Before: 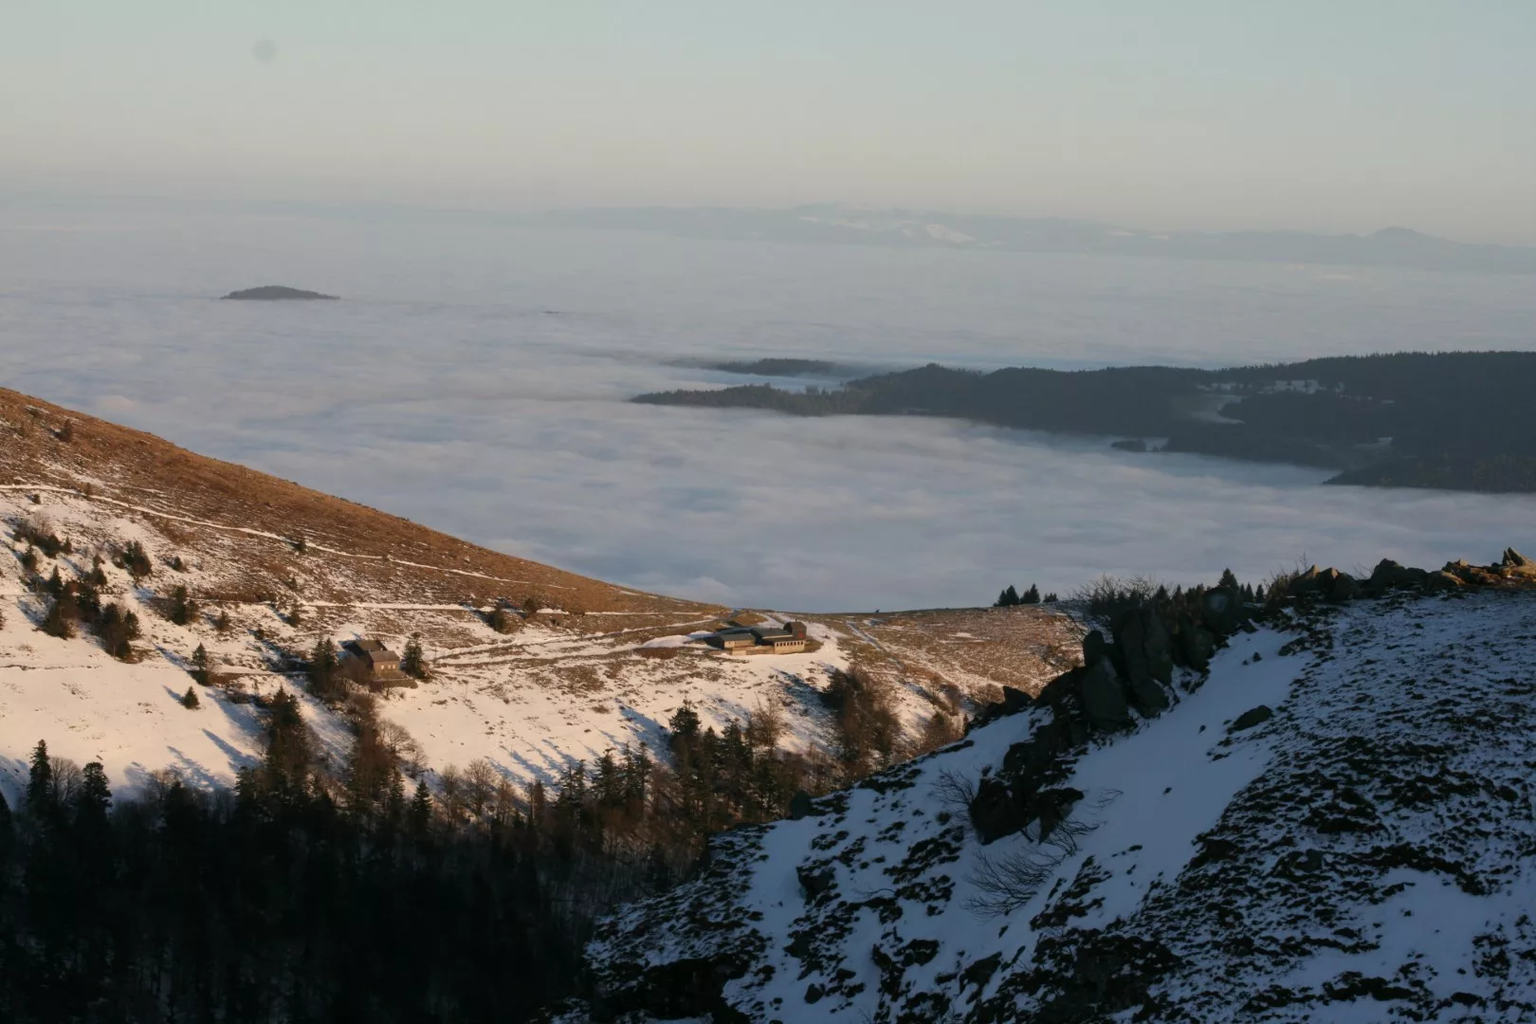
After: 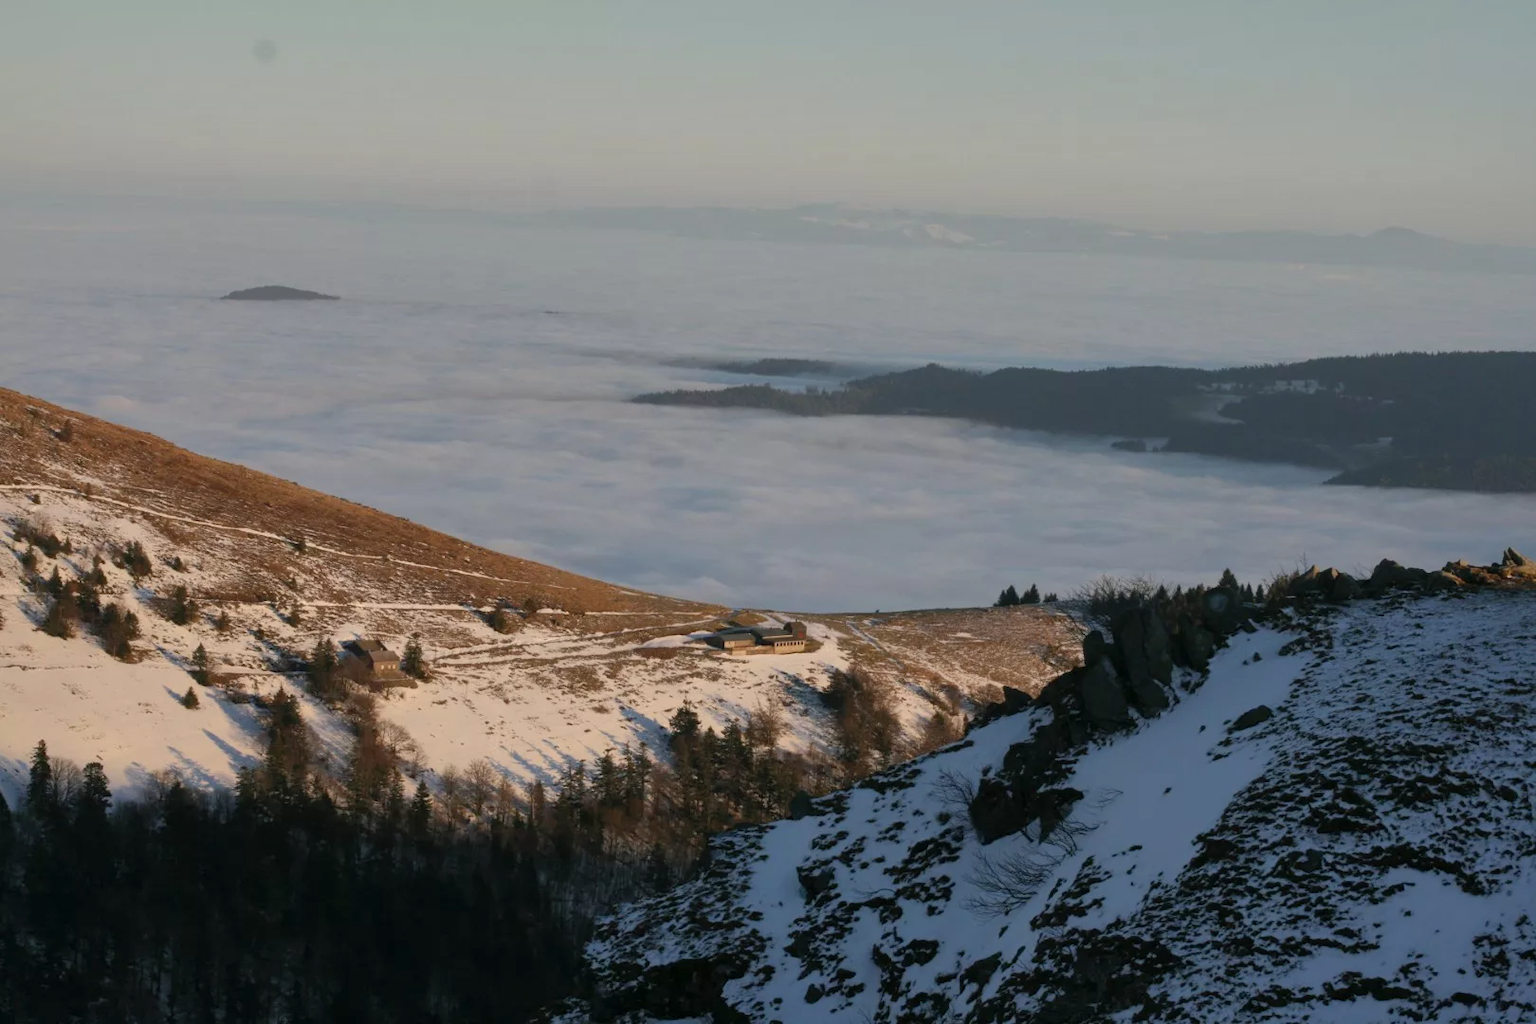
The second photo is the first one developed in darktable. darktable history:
shadows and highlights: shadows 39.9, highlights -59.67
